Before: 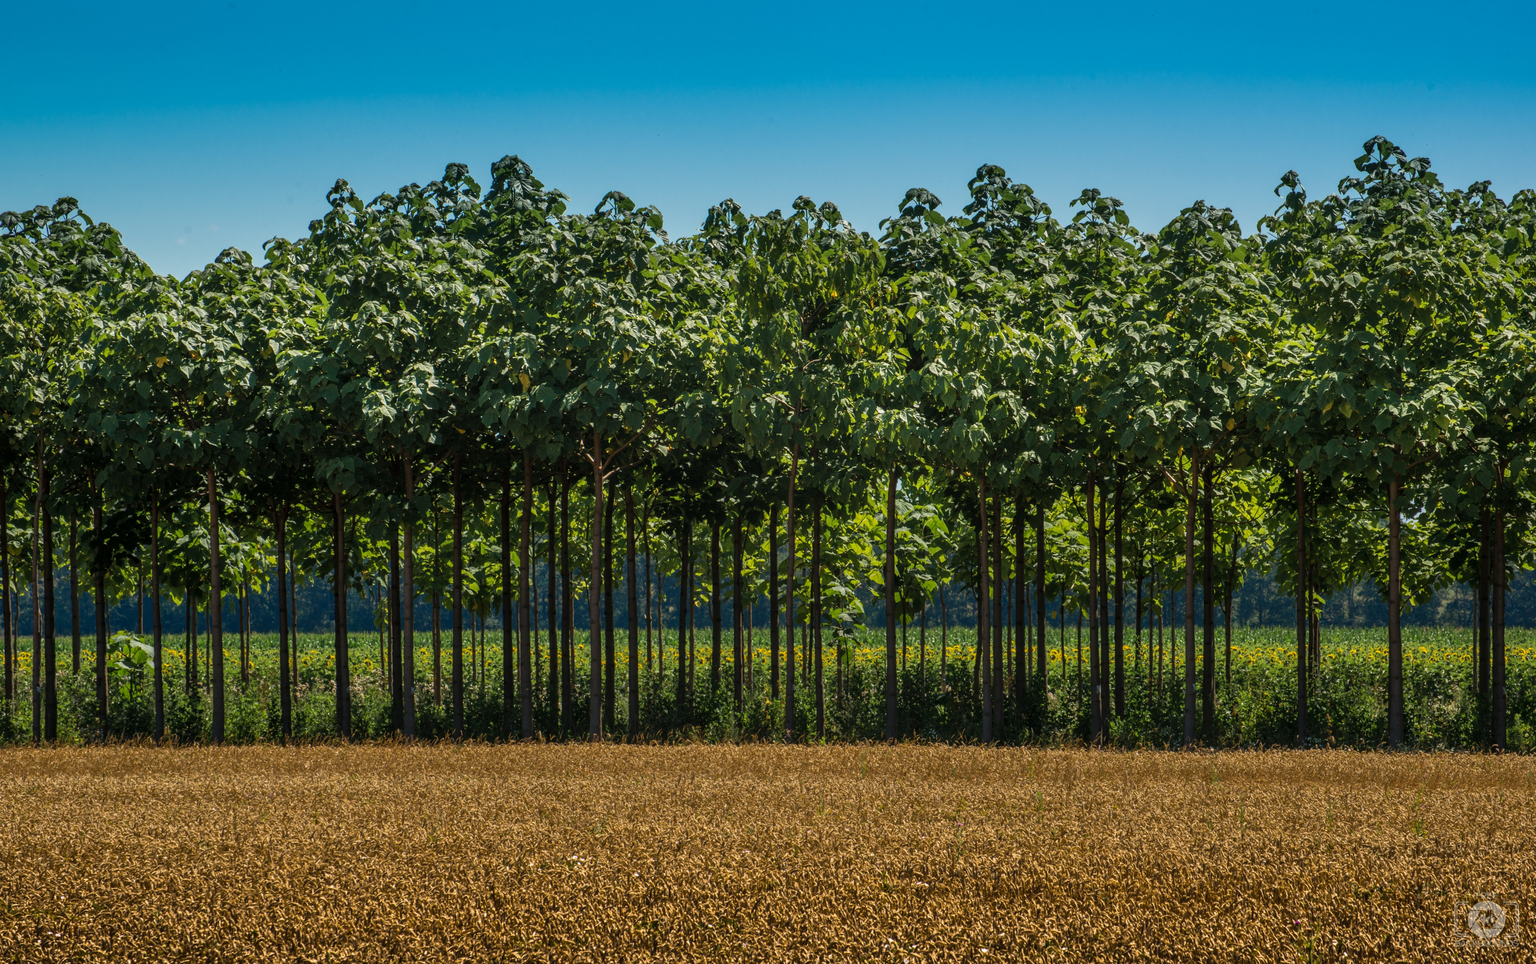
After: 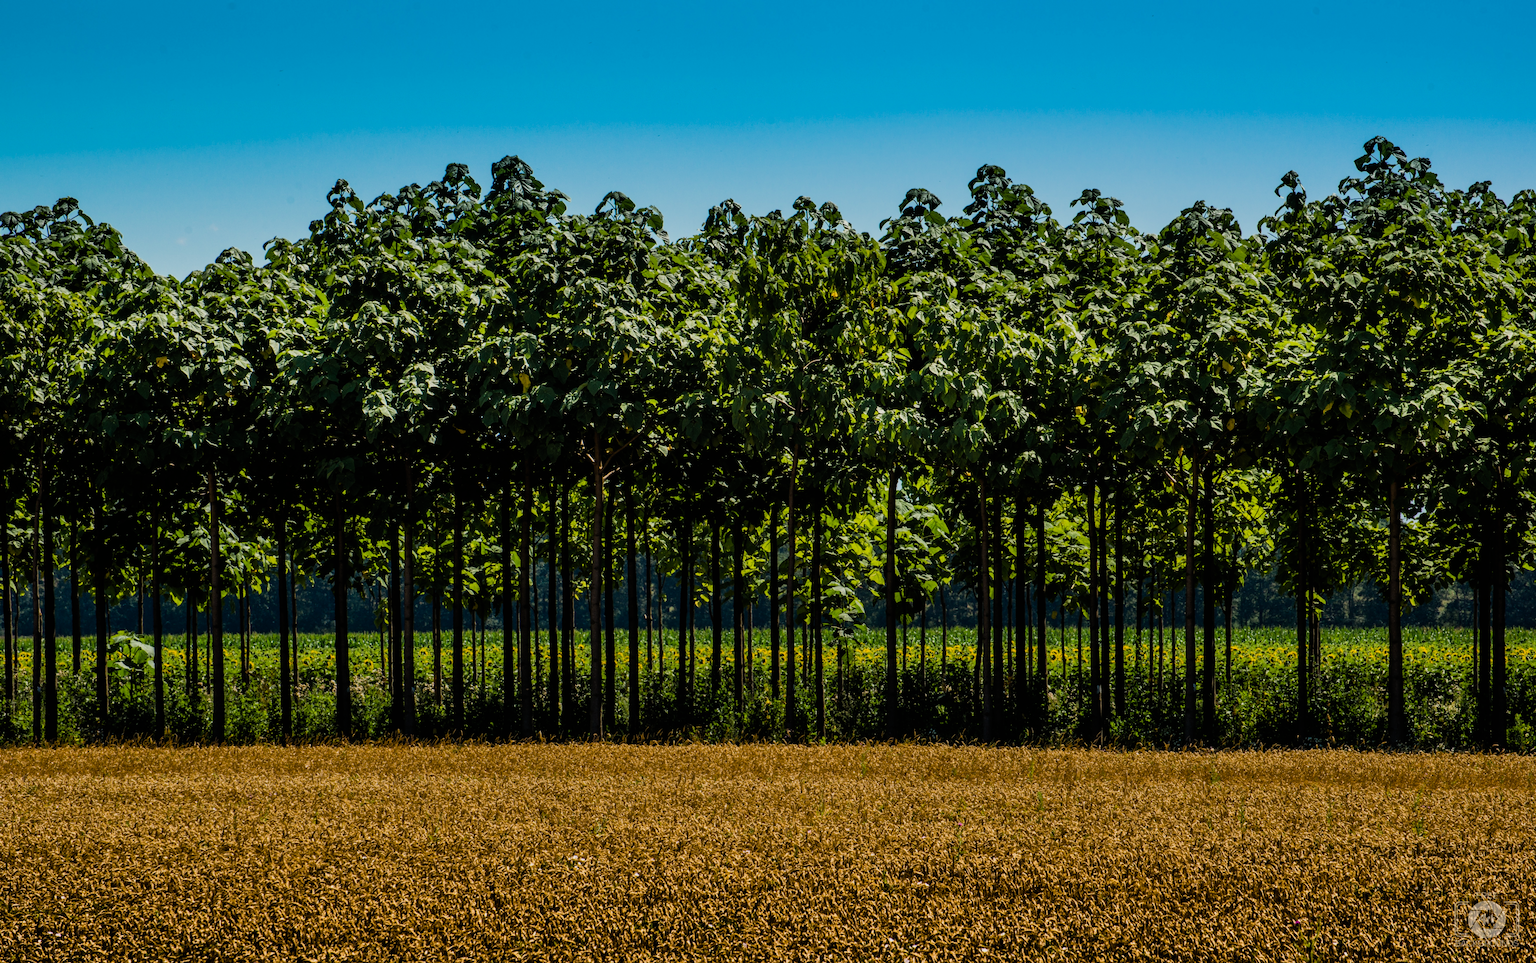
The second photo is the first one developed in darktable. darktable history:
exposure: exposure -0.158 EV, compensate highlight preservation false
filmic rgb: black relative exposure -5.09 EV, white relative exposure 3.99 EV, hardness 2.88, contrast 1.299, highlights saturation mix -9.9%, iterations of high-quality reconstruction 0
color balance rgb: highlights gain › luminance 14.555%, global offset › luminance 0.491%, perceptual saturation grading › global saturation 27.36%, perceptual saturation grading › highlights -28.856%, perceptual saturation grading › mid-tones 15.827%, perceptual saturation grading › shadows 33.116%, global vibrance 5.285%
